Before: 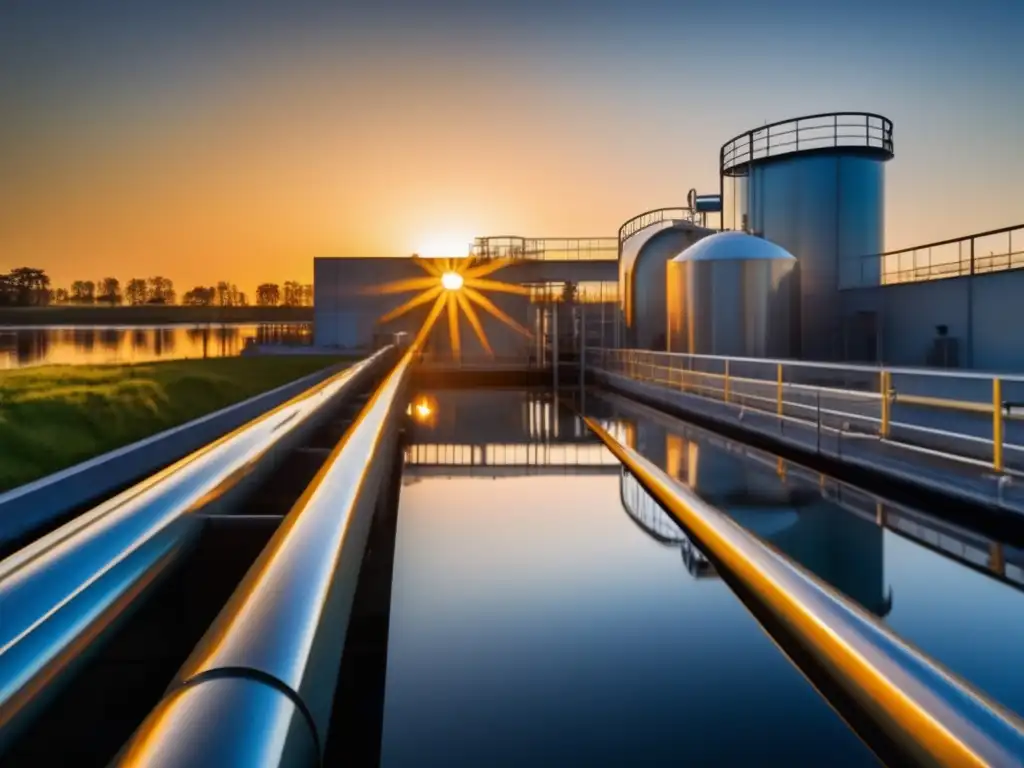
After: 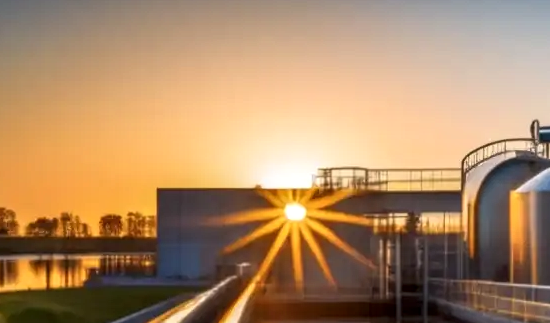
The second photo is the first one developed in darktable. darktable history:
crop: left 15.335%, top 9.027%, right 30.913%, bottom 48.806%
shadows and highlights: shadows 1.64, highlights 41.66, highlights color adjustment 74.08%
local contrast: detail 130%
